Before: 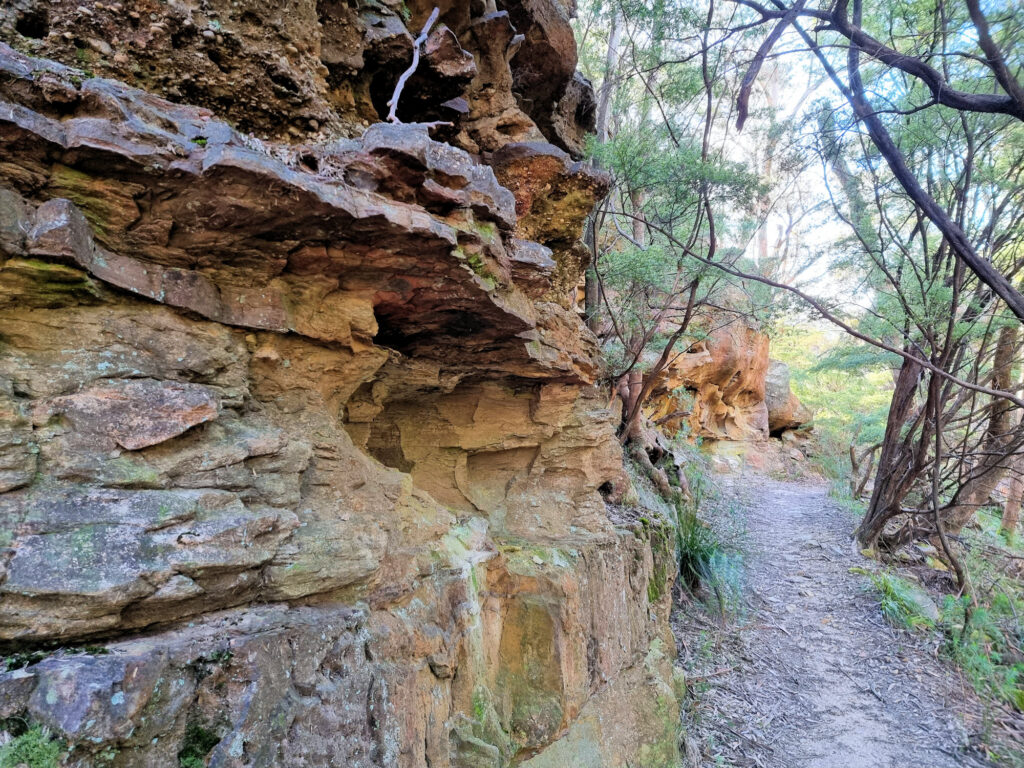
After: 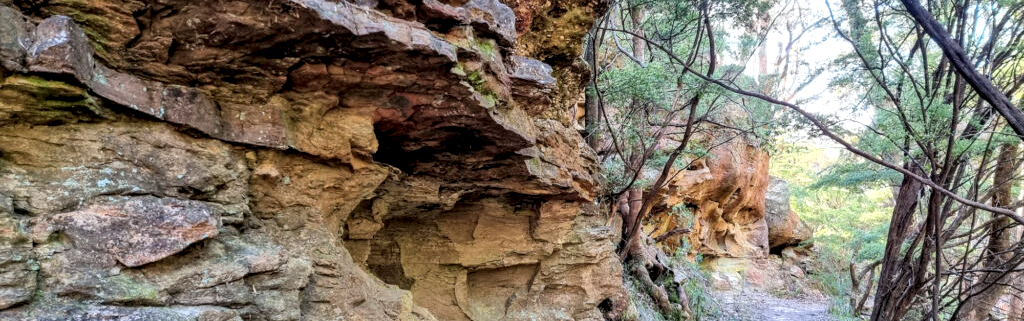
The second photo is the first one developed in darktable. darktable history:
local contrast: highlights 25%, detail 150%
crop and rotate: top 23.84%, bottom 34.294%
